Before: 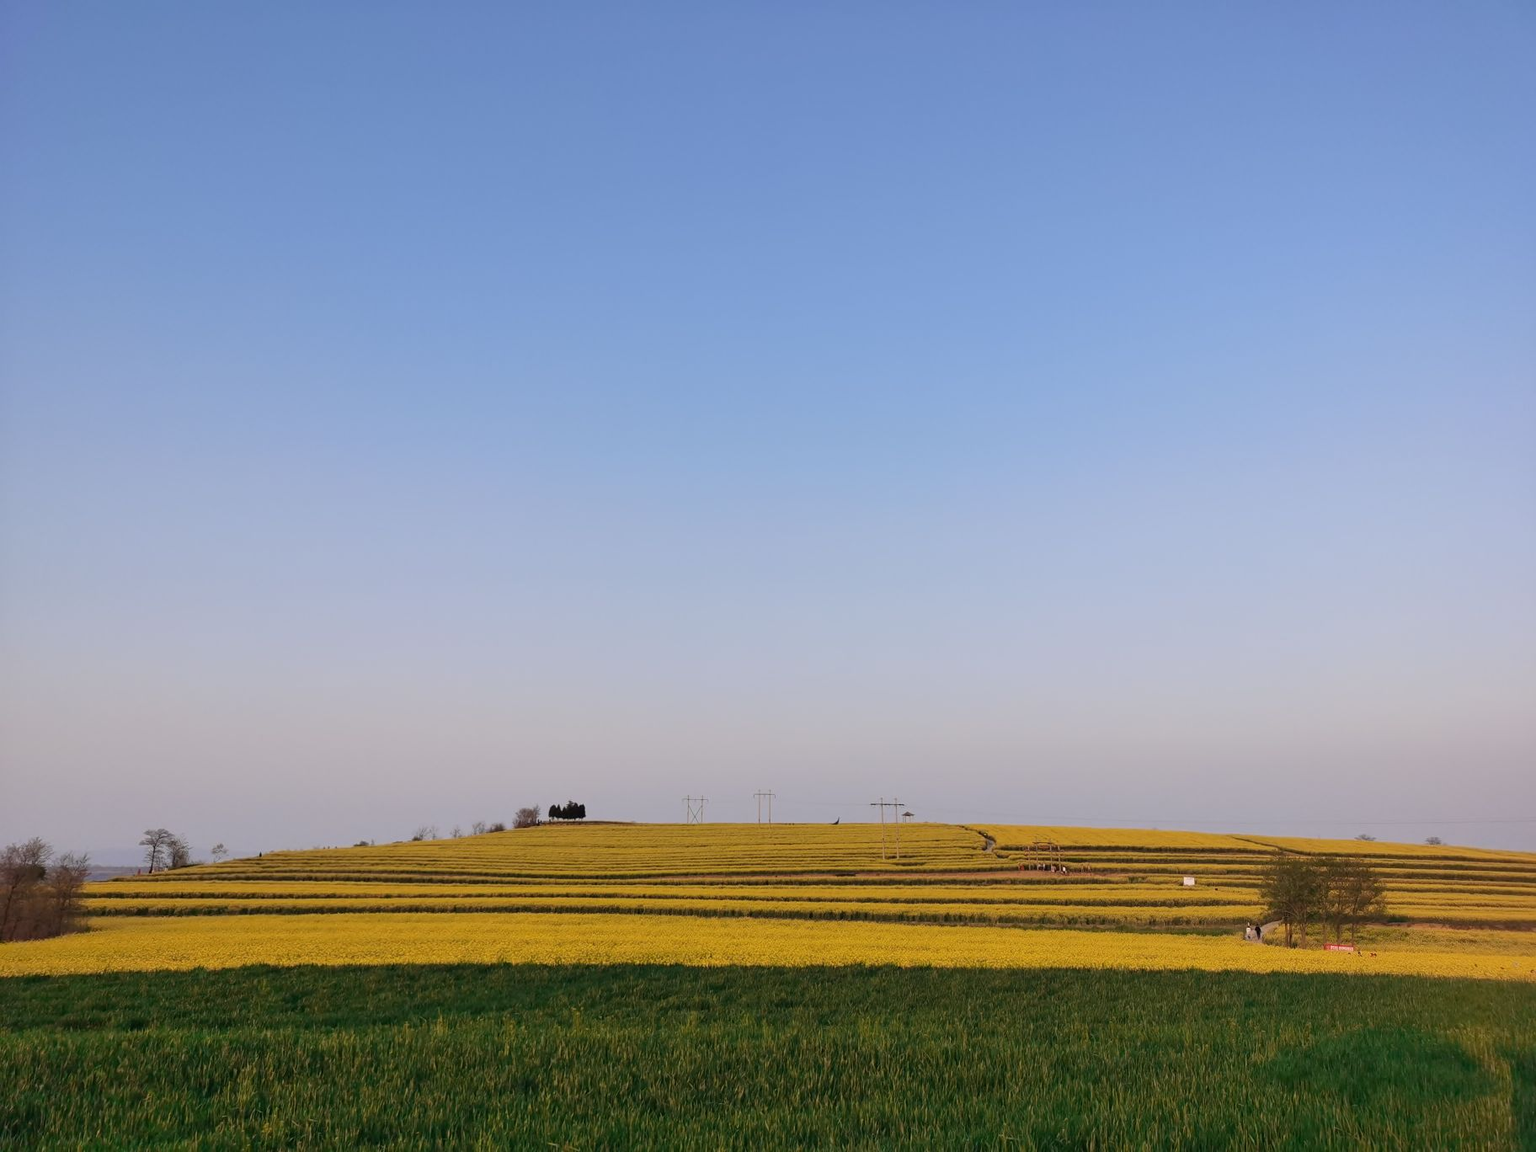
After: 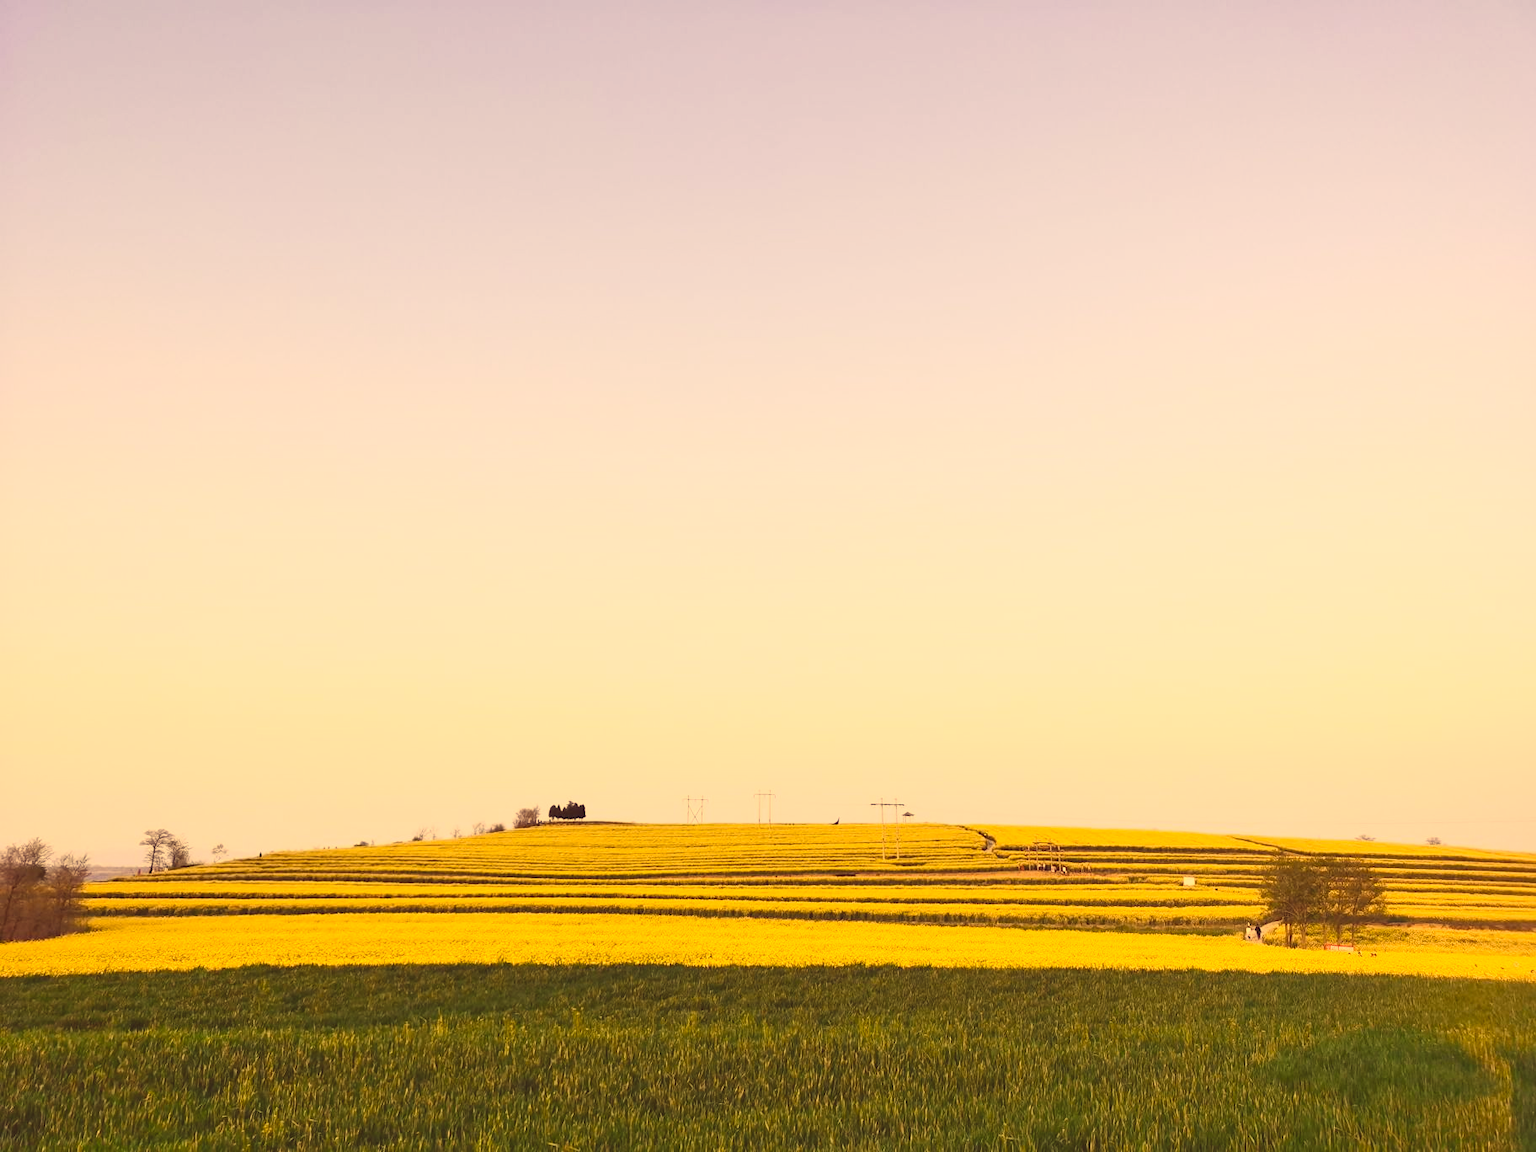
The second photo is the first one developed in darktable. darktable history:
color balance rgb: shadows lift › chroma 2%, shadows lift › hue 219.6°, power › hue 313.2°, highlights gain › chroma 3%, highlights gain › hue 75.6°, global offset › luminance 0.5%, perceptual saturation grading › global saturation 15.33%, perceptual saturation grading › highlights -19.33%, perceptual saturation grading › shadows 20%, global vibrance 20%
contrast brightness saturation: contrast 0.43, brightness 0.56, saturation -0.19
color correction: highlights a* 10.12, highlights b* 39.04, shadows a* 14.62, shadows b* 3.37
